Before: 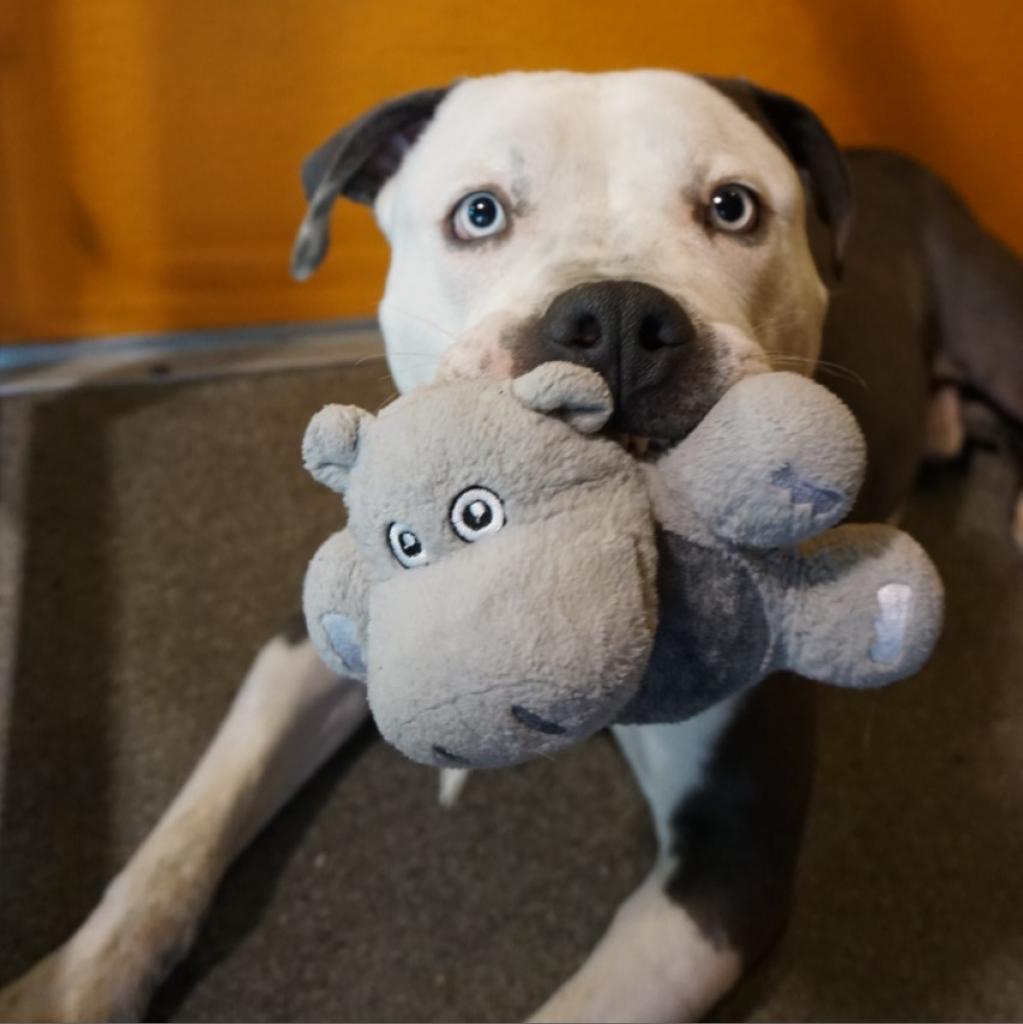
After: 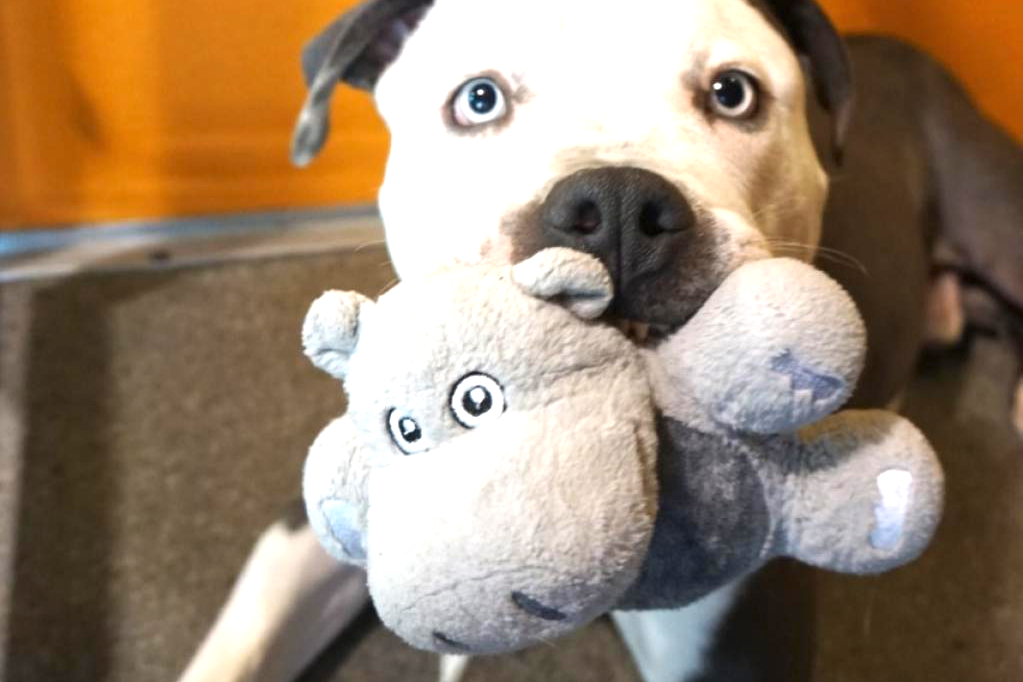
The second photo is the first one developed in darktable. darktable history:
exposure: black level correction 0, exposure 1.2 EV, compensate exposure bias true, compensate highlight preservation false
crop: top 11.166%, bottom 22.168%
